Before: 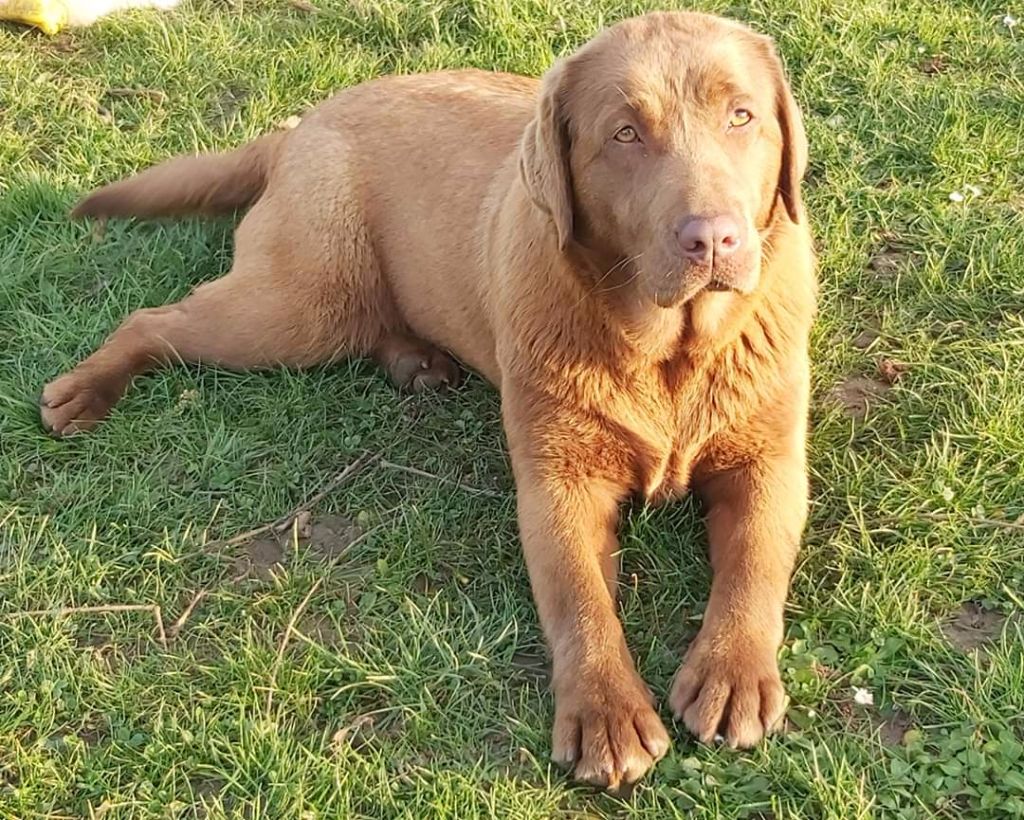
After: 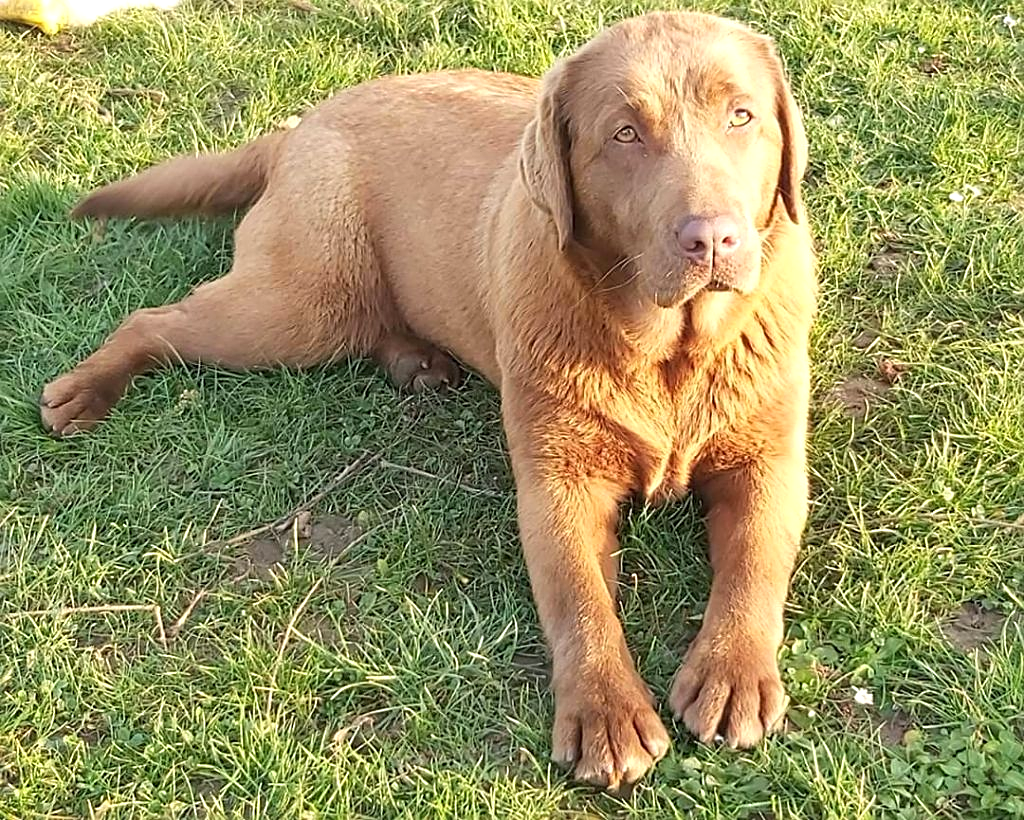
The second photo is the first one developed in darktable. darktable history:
exposure: black level correction 0, exposure 0.3 EV, compensate highlight preservation false
sharpen: radius 1.967
